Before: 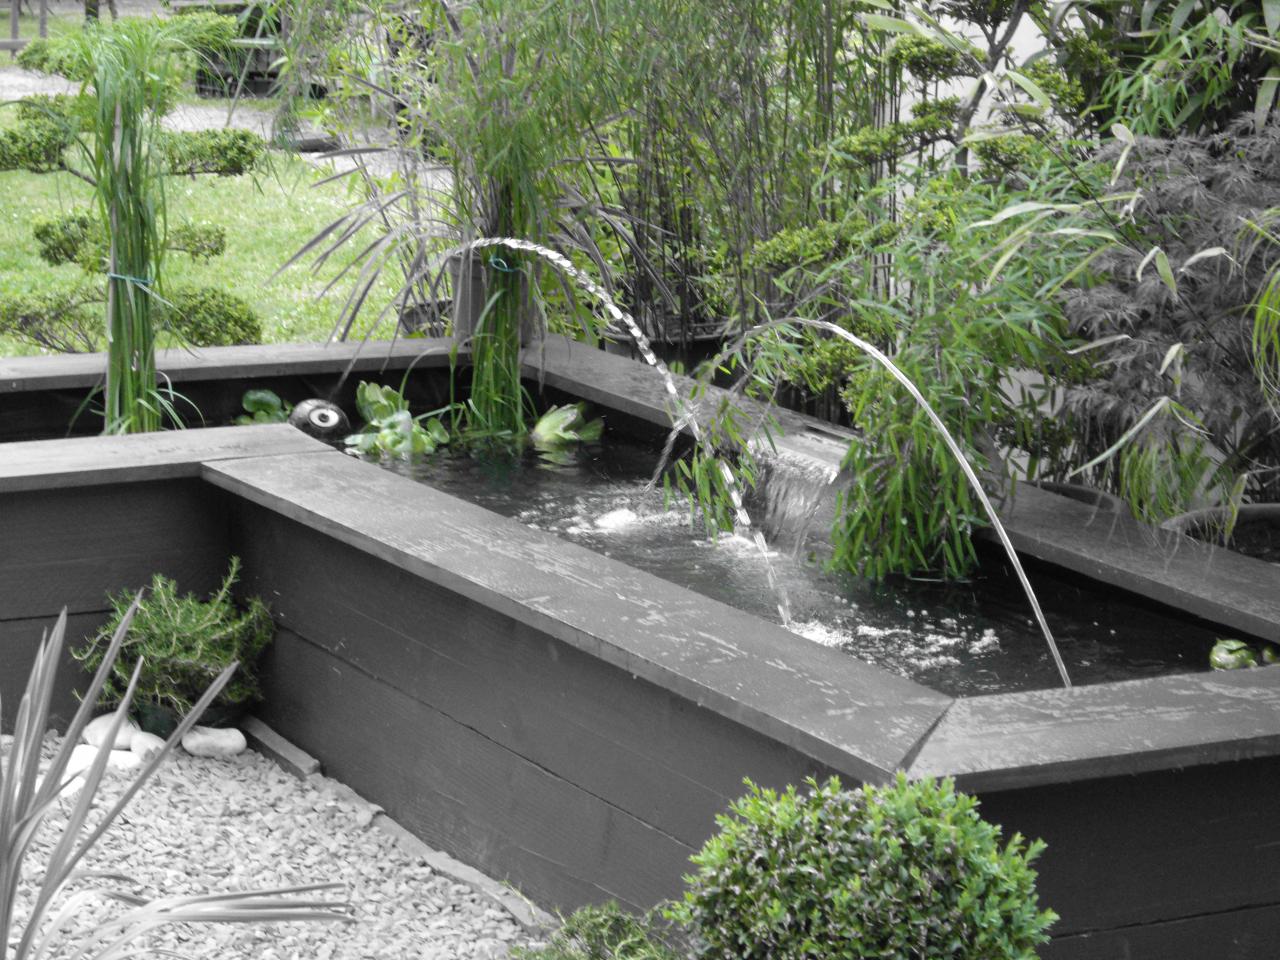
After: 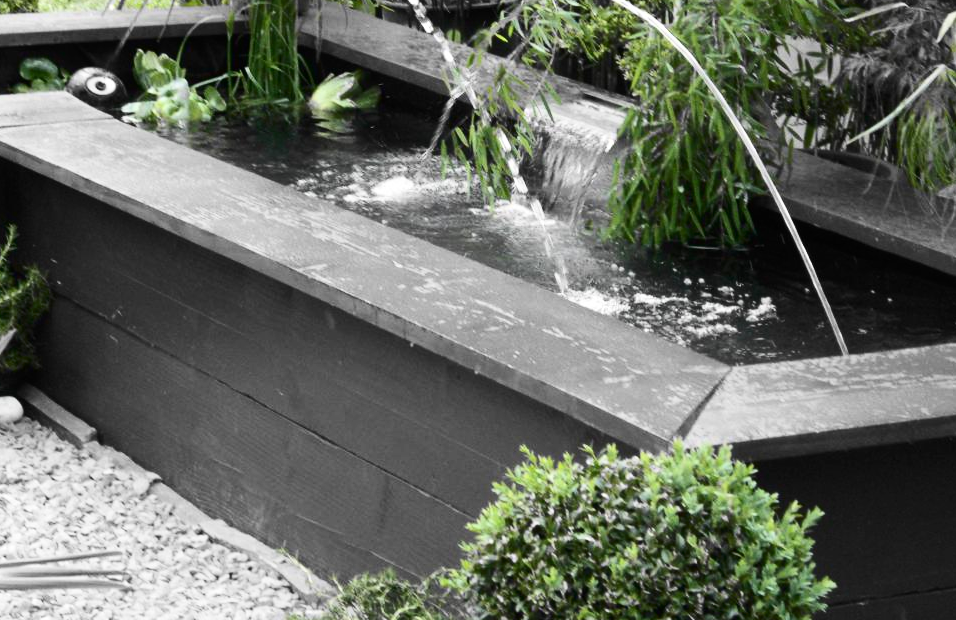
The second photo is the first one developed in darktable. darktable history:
crop and rotate: left 17.436%, top 34.587%, right 7.873%, bottom 0.795%
contrast brightness saturation: contrast 0.278
